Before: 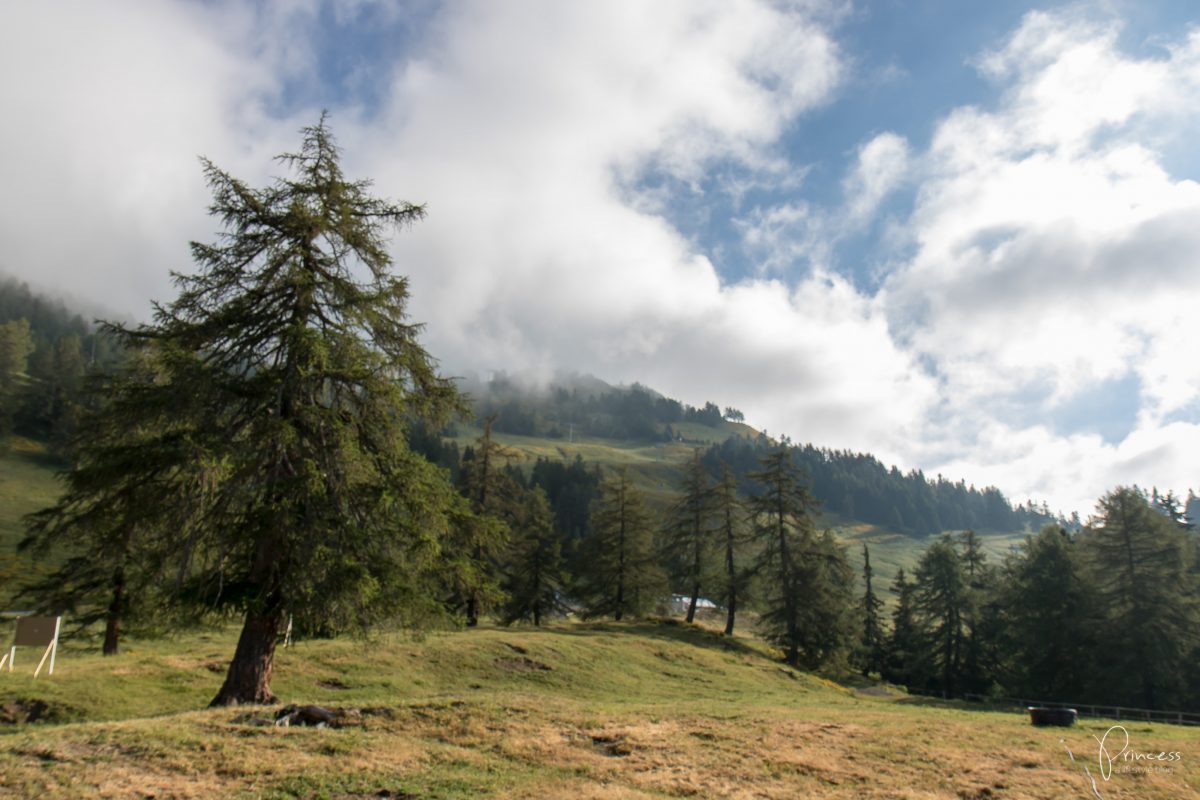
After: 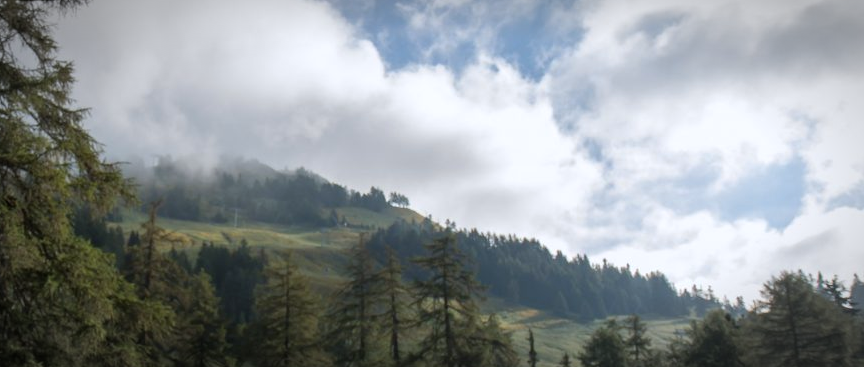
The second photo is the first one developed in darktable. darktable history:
vignetting: automatic ratio true
white balance: red 0.983, blue 1.036
crop and rotate: left 27.938%, top 27.046%, bottom 27.046%
